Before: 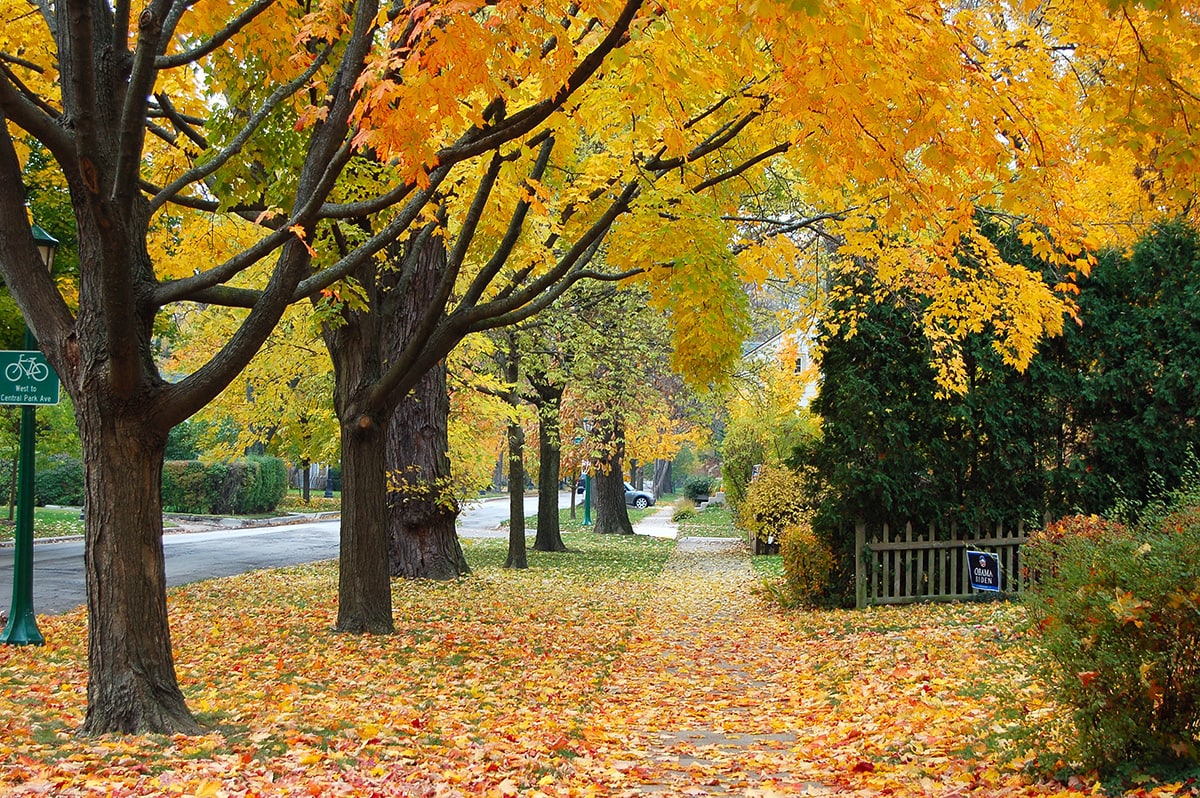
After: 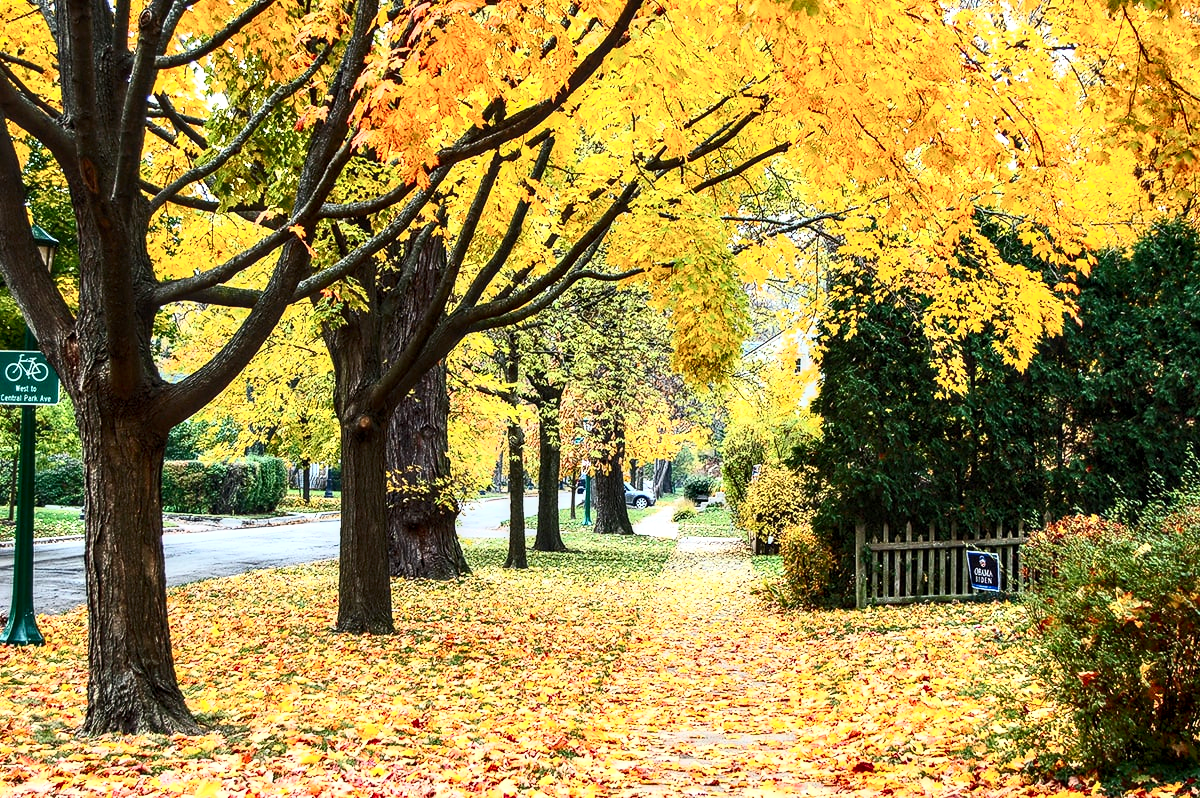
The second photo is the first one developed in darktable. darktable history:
contrast brightness saturation: contrast 0.62, brightness 0.34, saturation 0.14
local contrast: detail 154%
